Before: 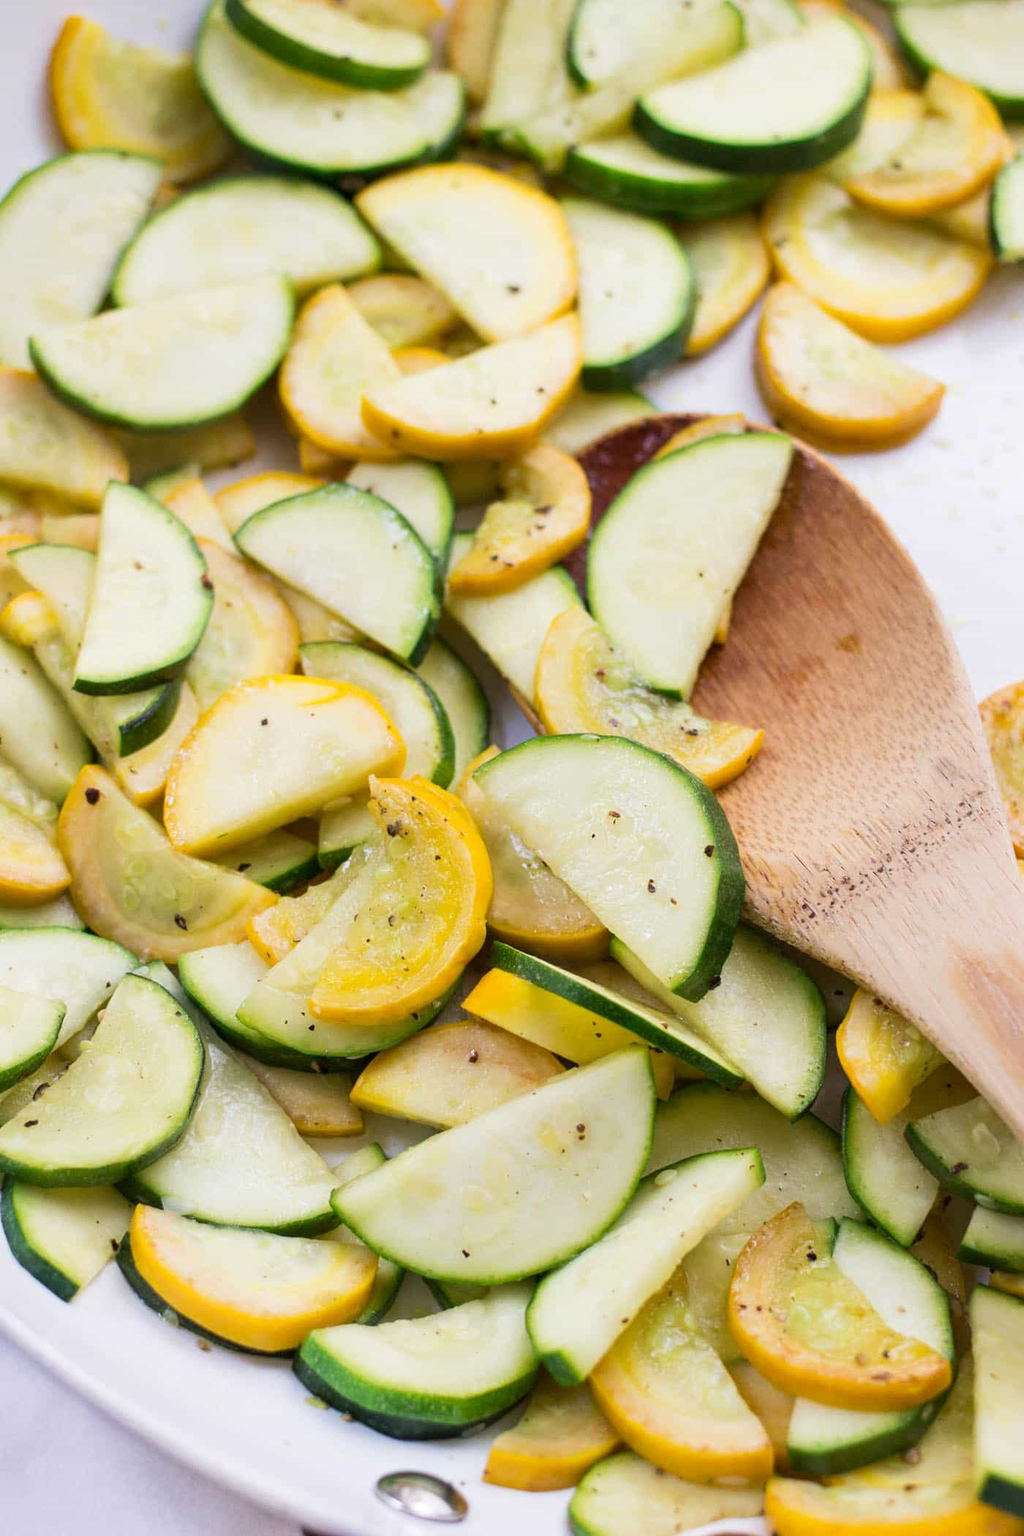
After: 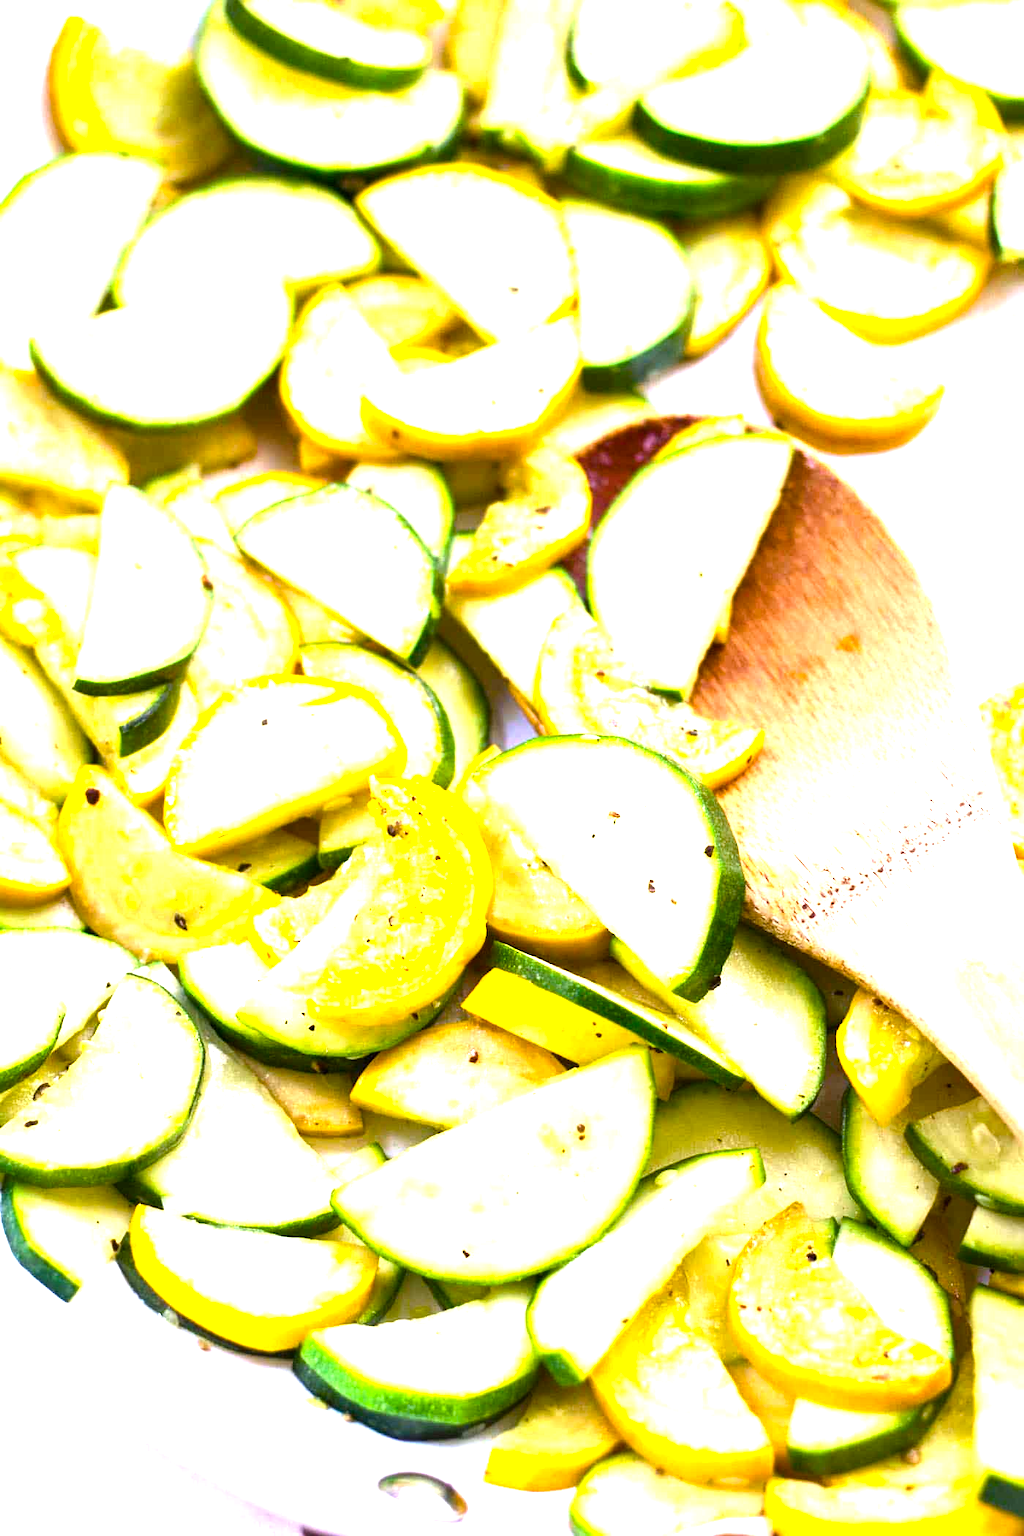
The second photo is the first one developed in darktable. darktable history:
white balance: red 1.009, blue 1.027
exposure: black level correction 0, exposure 1.1 EV, compensate highlight preservation false
color balance rgb: linear chroma grading › global chroma 16.62%, perceptual saturation grading › highlights -8.63%, perceptual saturation grading › mid-tones 18.66%, perceptual saturation grading › shadows 28.49%, perceptual brilliance grading › highlights 14.22%, perceptual brilliance grading › shadows -18.96%, global vibrance 27.71%
